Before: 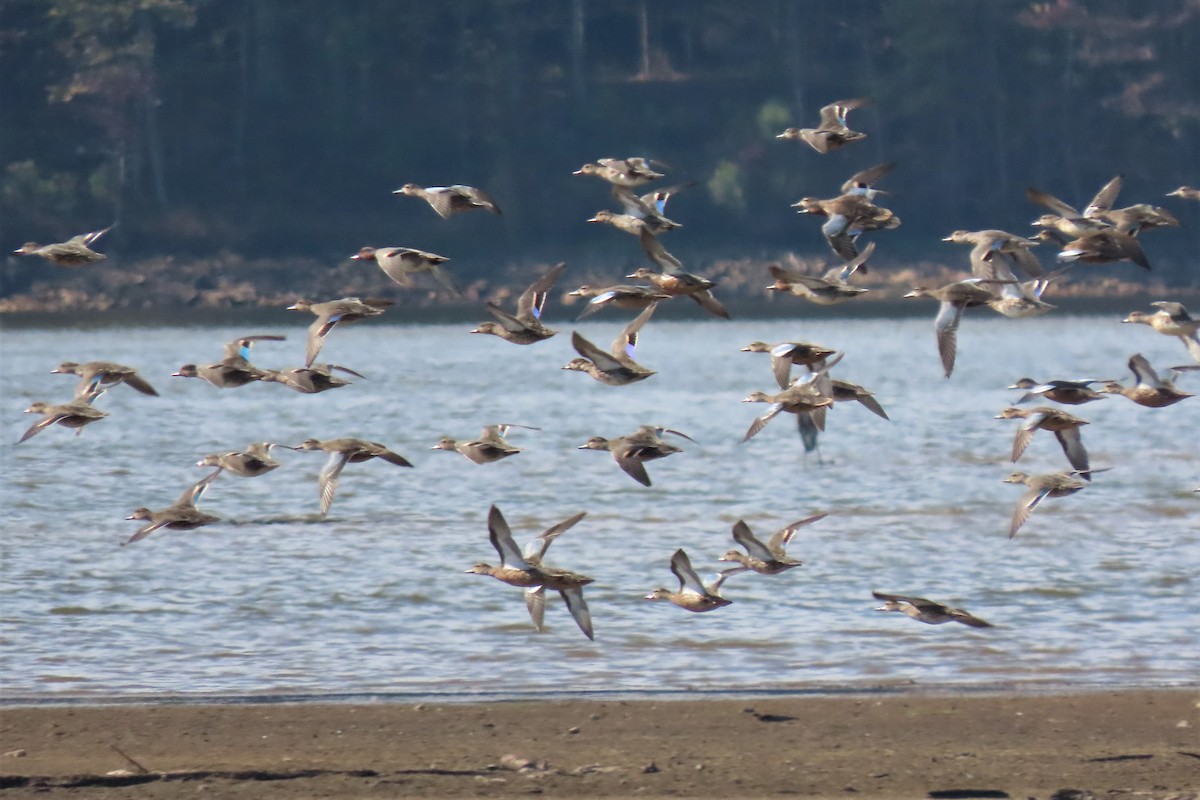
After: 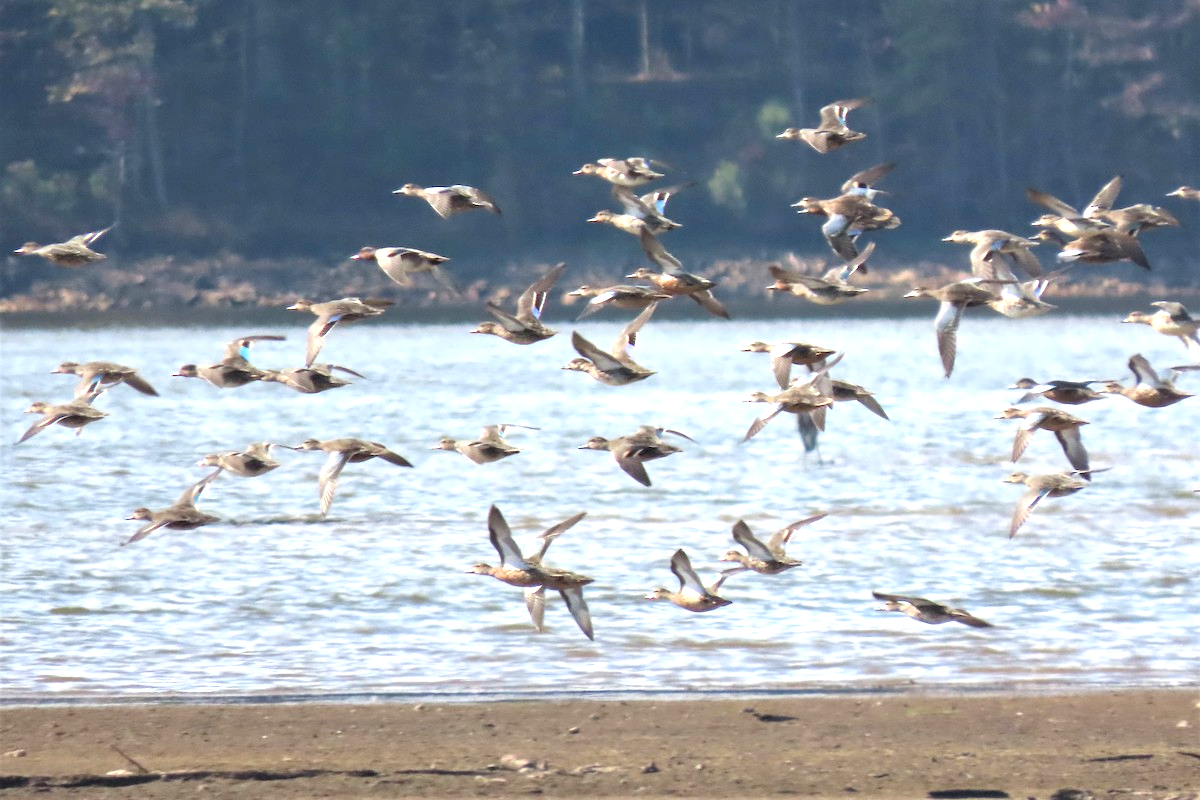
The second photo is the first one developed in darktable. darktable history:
exposure: exposure 0.942 EV, compensate highlight preservation false
